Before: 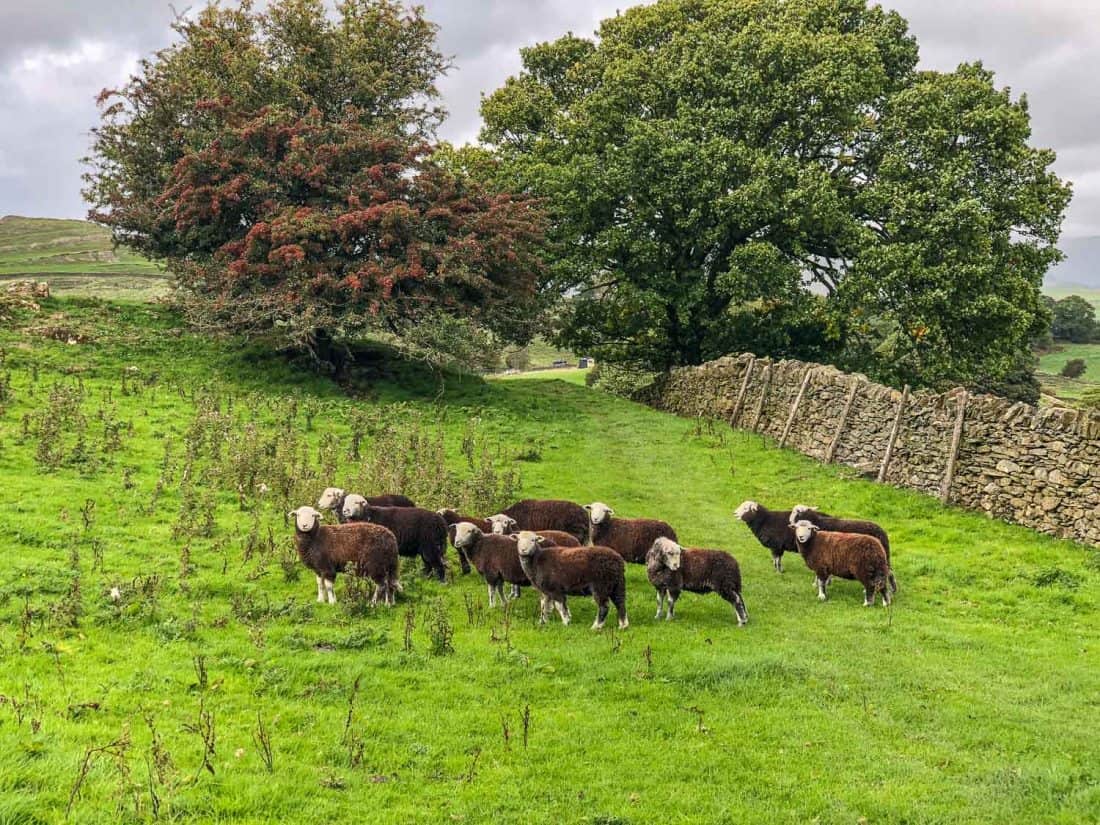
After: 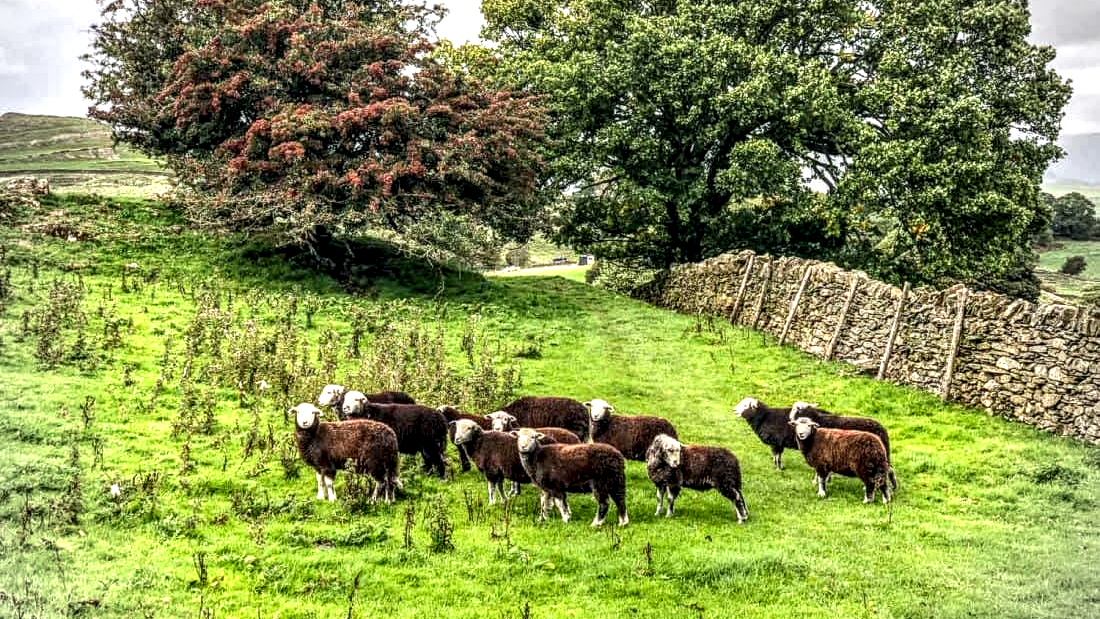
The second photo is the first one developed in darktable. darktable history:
local contrast: highlights 19%, detail 187%
crop and rotate: top 12.501%, bottom 12.398%
exposure: exposure 0.611 EV, compensate highlight preservation false
vignetting: fall-off radius 32.78%, brightness -0.271
